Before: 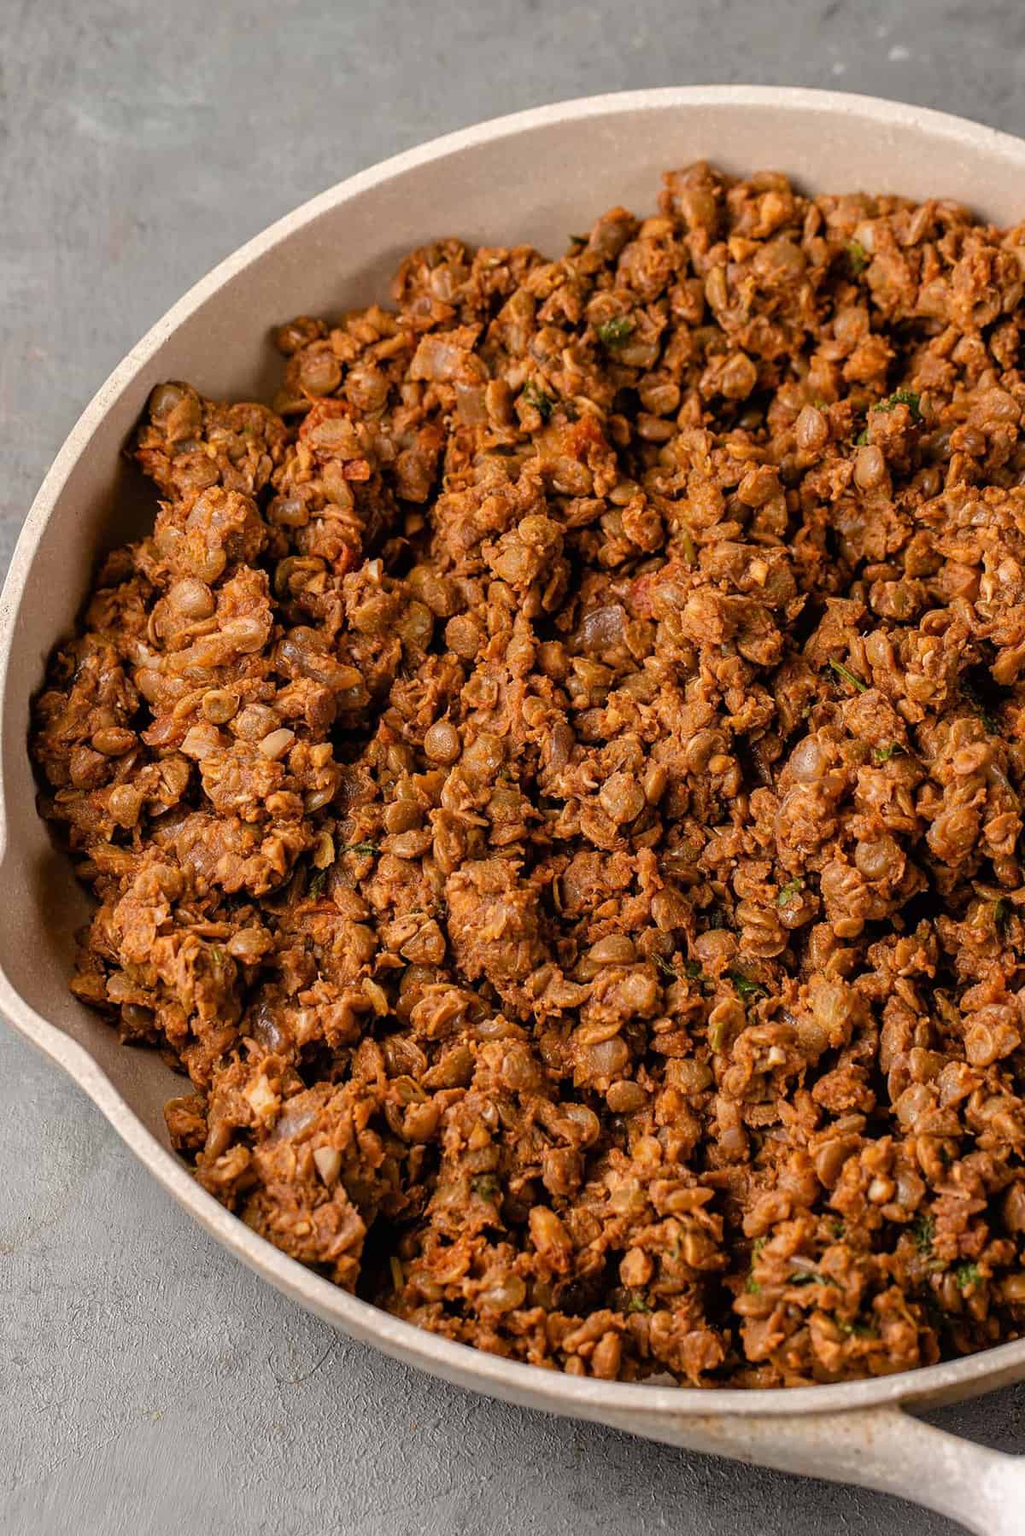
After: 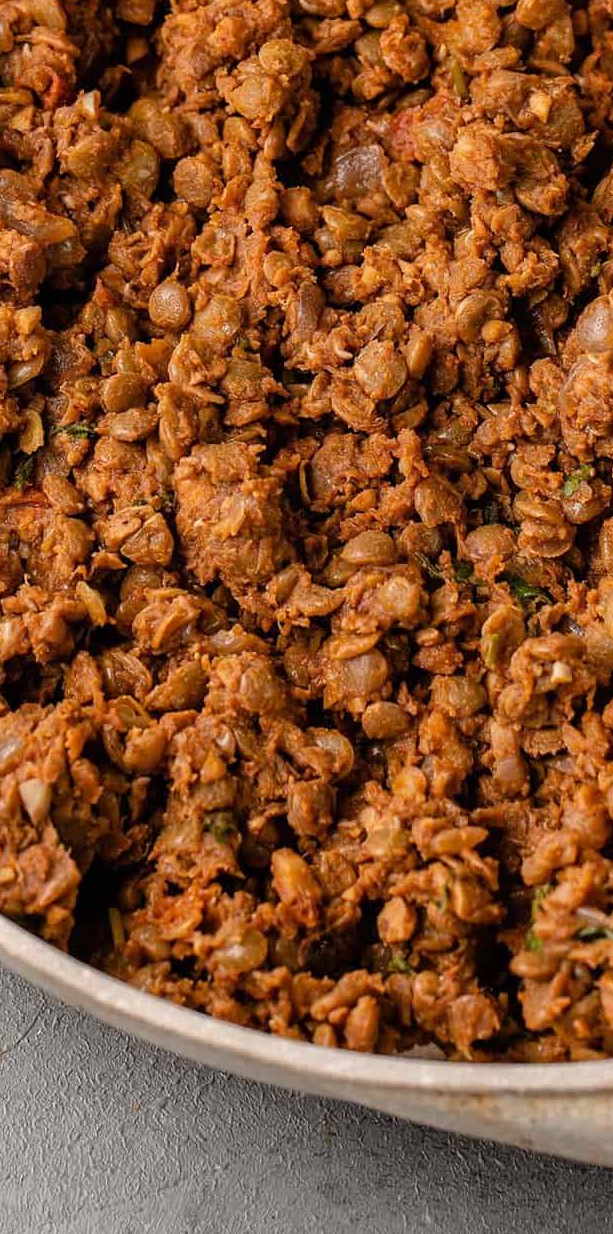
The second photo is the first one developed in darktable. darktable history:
crop and rotate: left 29.041%, top 31.366%, right 19.82%
